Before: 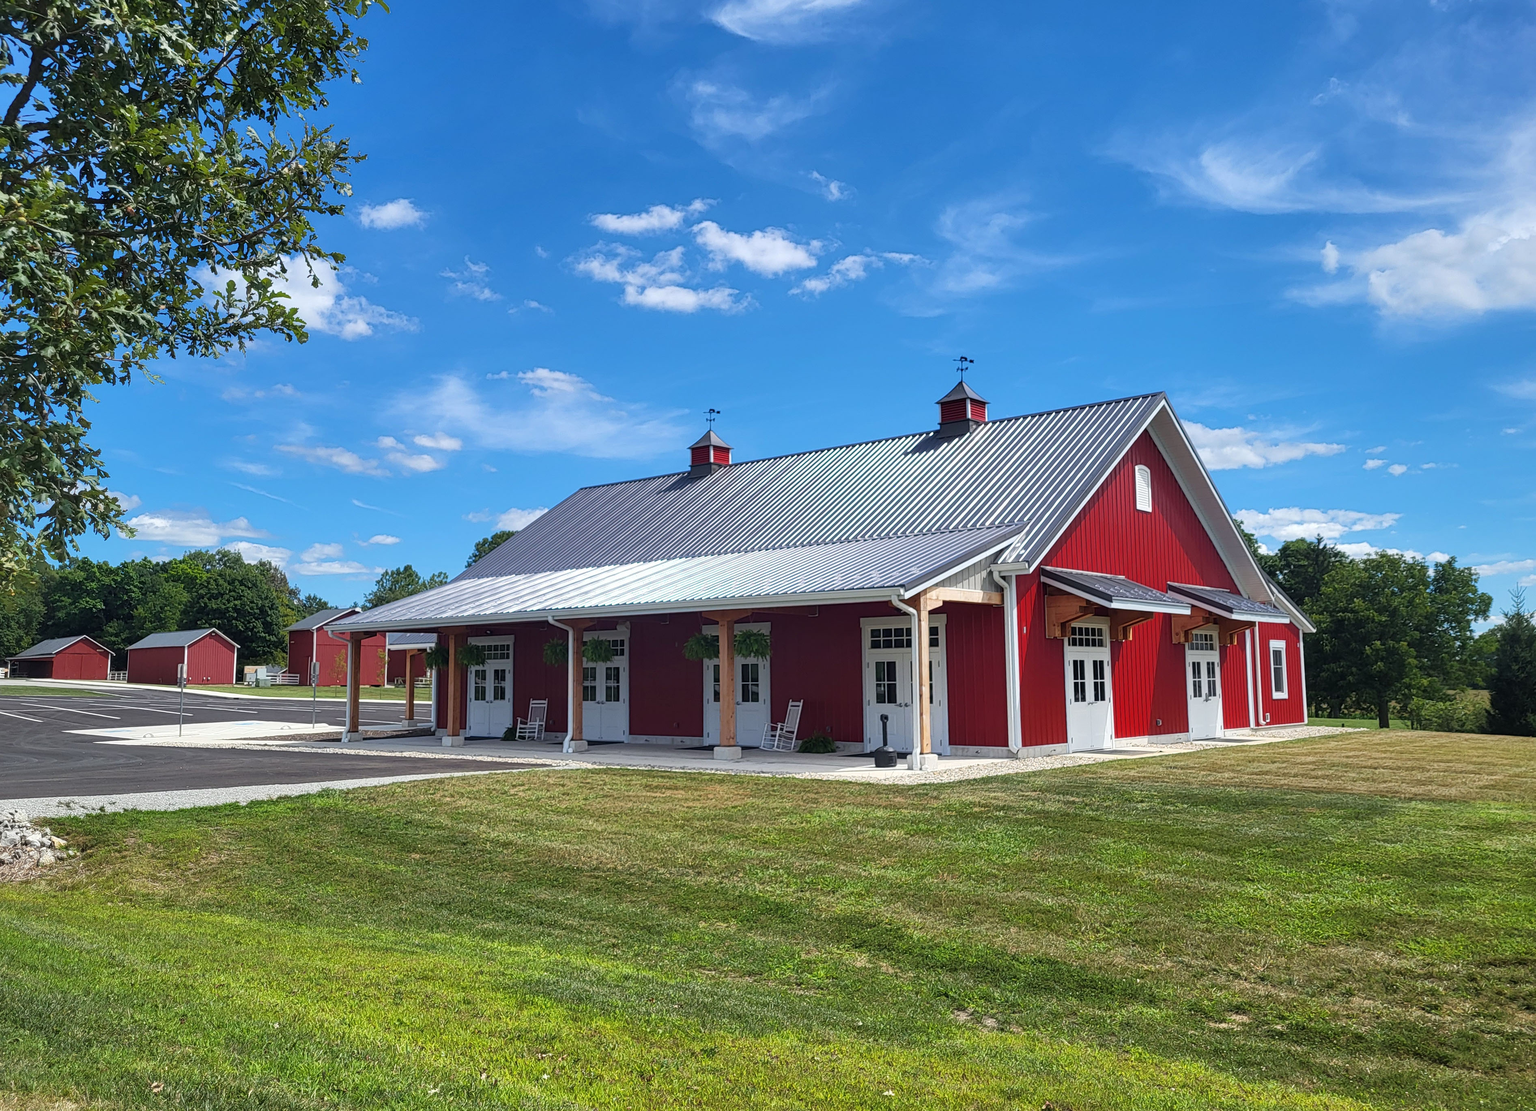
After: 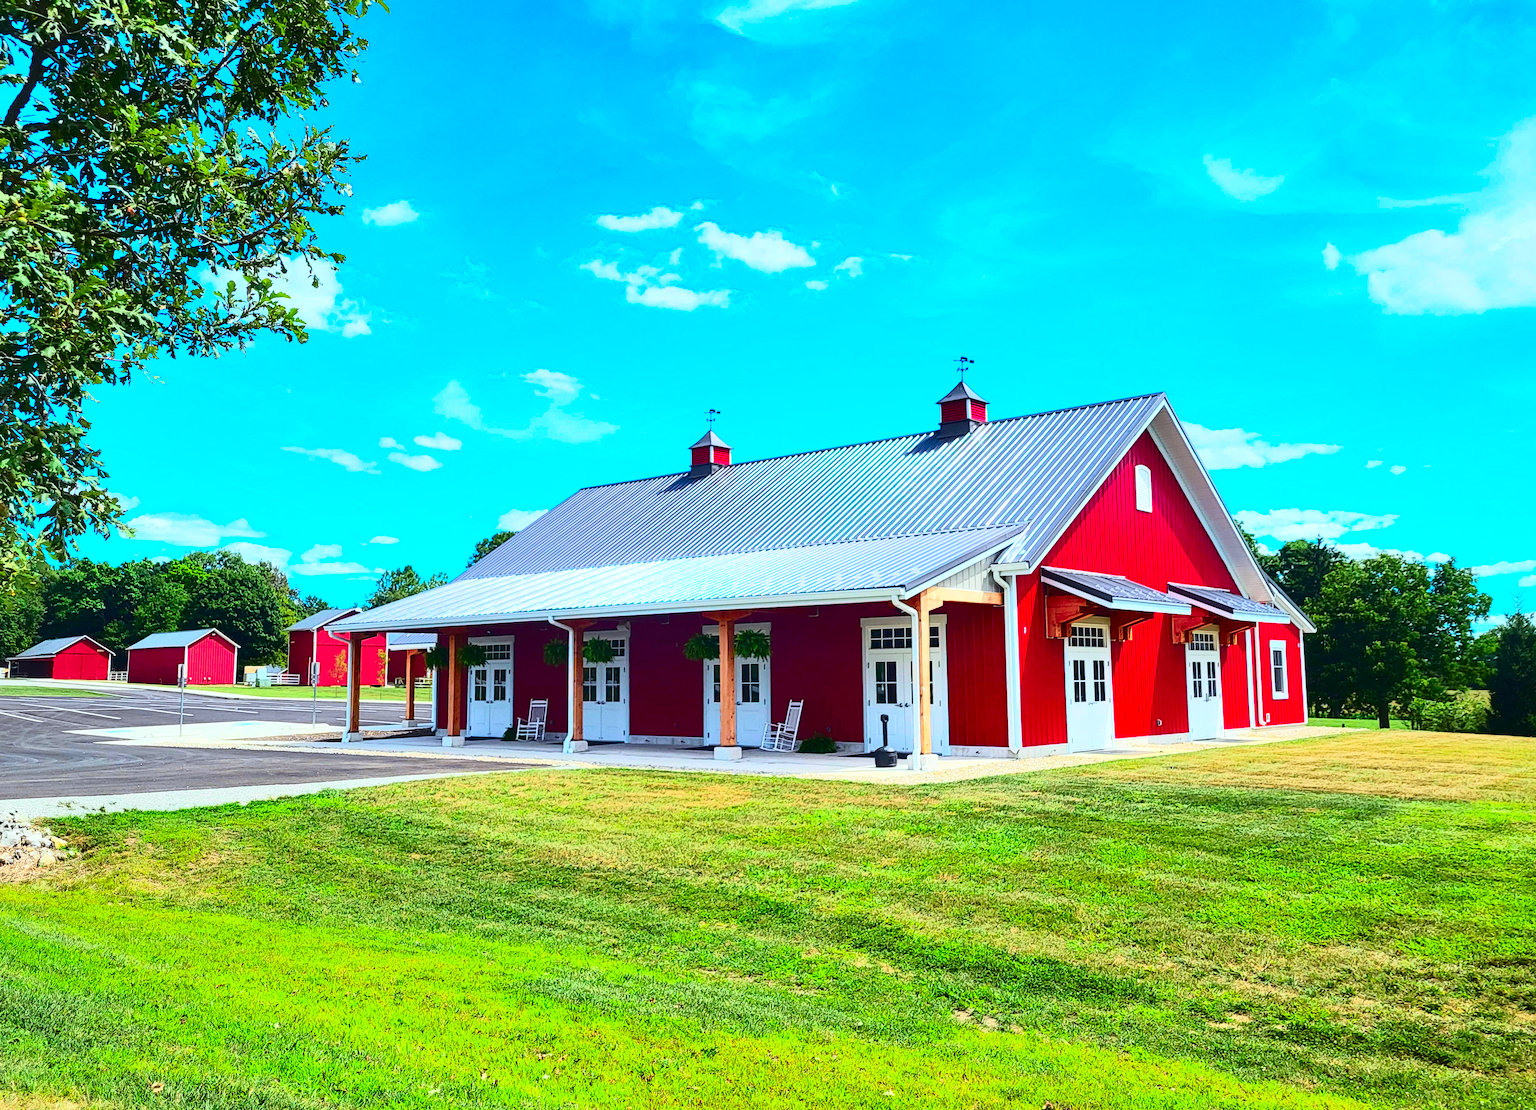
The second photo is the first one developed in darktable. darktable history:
tone curve: curves: ch0 [(0, 0.022) (0.114, 0.096) (0.282, 0.299) (0.456, 0.51) (0.613, 0.693) (0.786, 0.843) (0.999, 0.949)]; ch1 [(0, 0) (0.384, 0.365) (0.463, 0.447) (0.486, 0.474) (0.503, 0.5) (0.535, 0.522) (0.555, 0.546) (0.593, 0.599) (0.755, 0.793) (1, 1)]; ch2 [(0, 0) (0.369, 0.375) (0.449, 0.434) (0.501, 0.5) (0.528, 0.517) (0.561, 0.57) (0.612, 0.631) (0.668, 0.659) (1, 1)], color space Lab, independent channels, preserve colors none
color correction: highlights a* -2.73, highlights b* -2.09, shadows a* 2.41, shadows b* 2.73
contrast brightness saturation: contrast 0.26, brightness 0.02, saturation 0.87
exposure: black level correction 0, exposure 0.7 EV, compensate exposure bias true, compensate highlight preservation false
